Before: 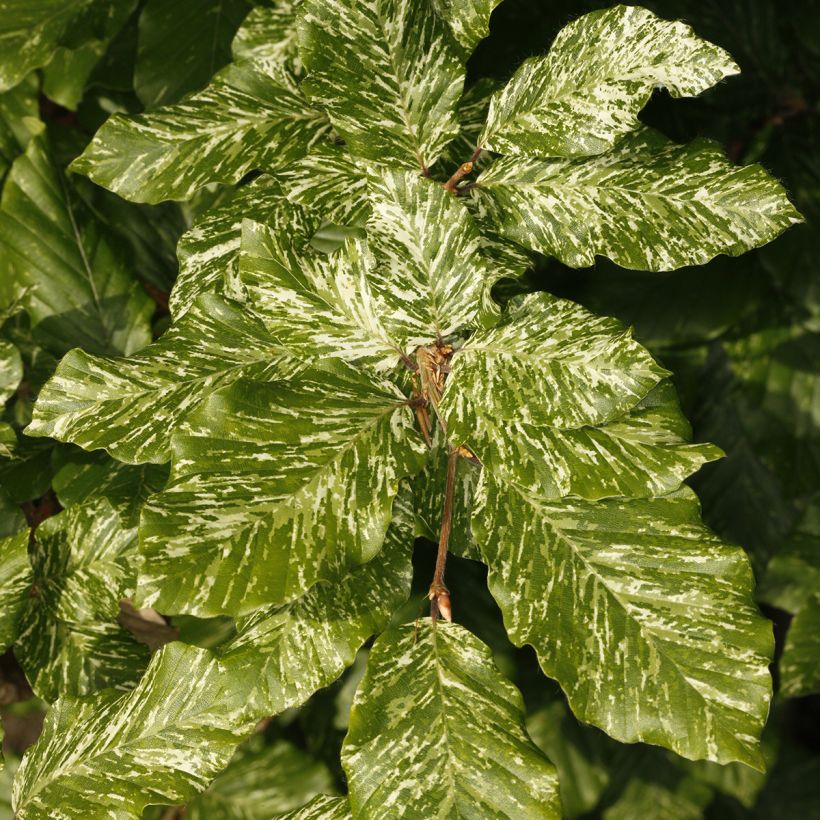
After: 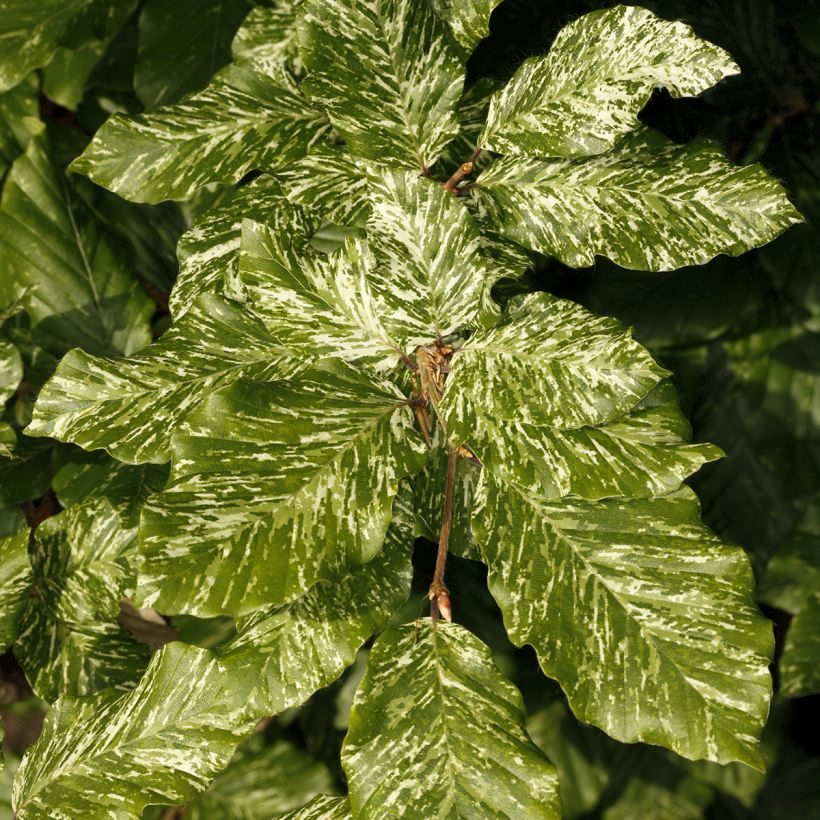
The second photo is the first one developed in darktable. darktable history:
exposure: compensate highlight preservation false
levels: levels [0.026, 0.507, 0.987]
